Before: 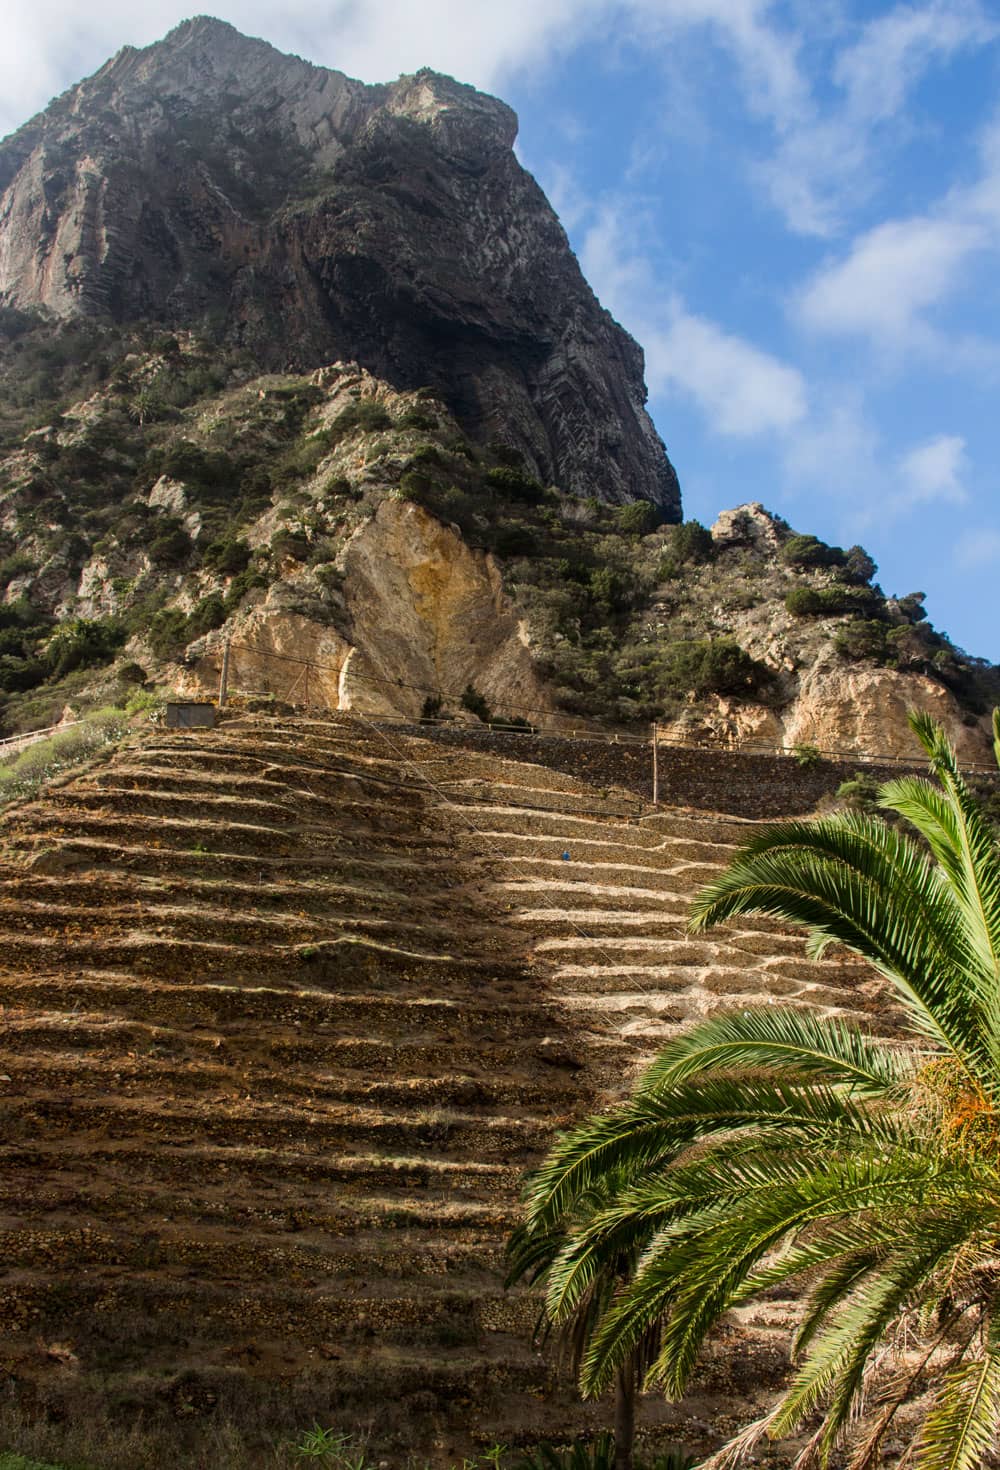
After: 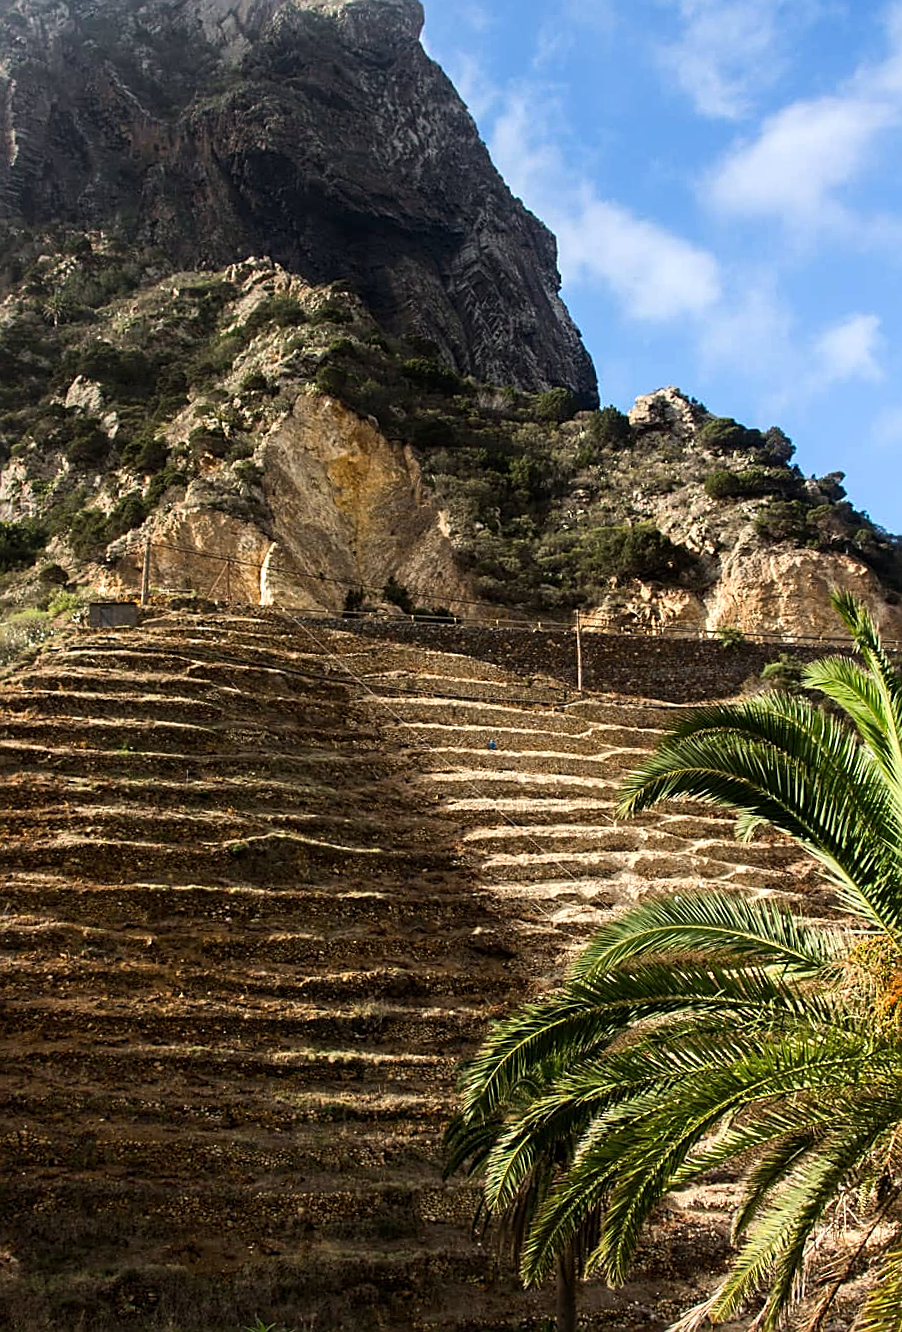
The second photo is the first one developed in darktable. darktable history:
tone equalizer: -8 EV -0.394 EV, -7 EV -0.359 EV, -6 EV -0.307 EV, -5 EV -0.193 EV, -3 EV 0.194 EV, -2 EV 0.346 EV, -1 EV 0.366 EV, +0 EV 0.442 EV, edges refinement/feathering 500, mask exposure compensation -1.57 EV, preserve details no
crop and rotate: angle 1.59°, left 6.083%, top 5.72%
sharpen: on, module defaults
